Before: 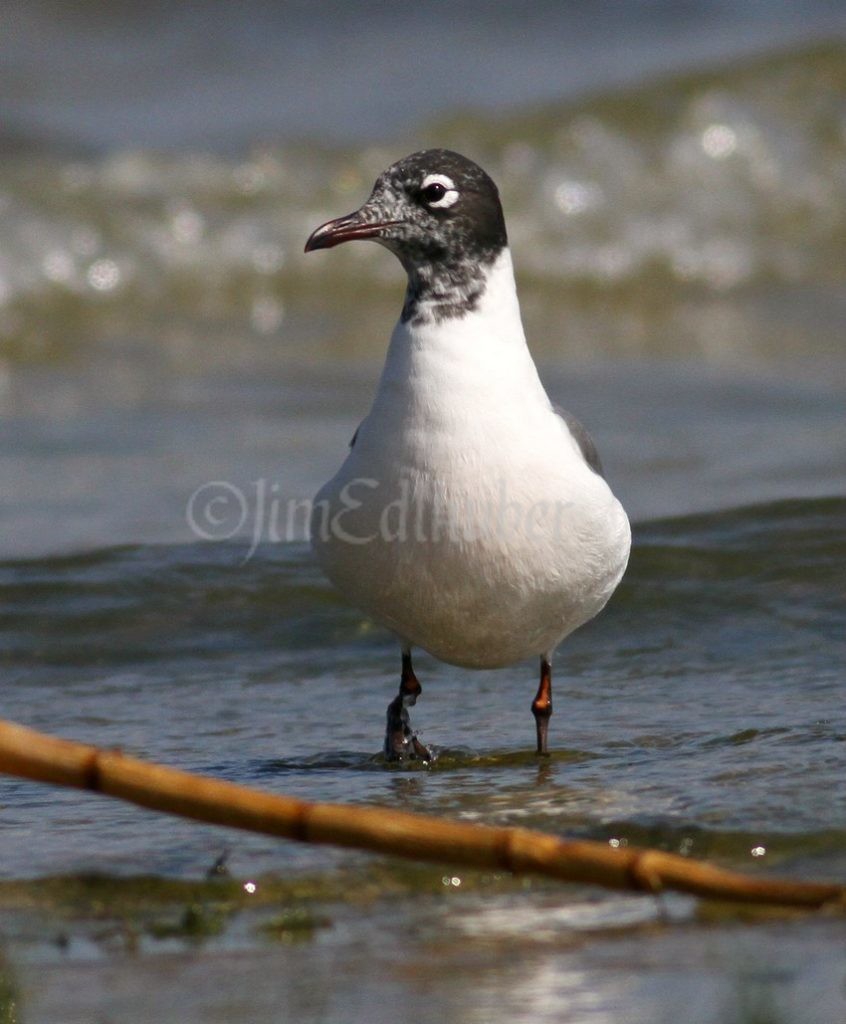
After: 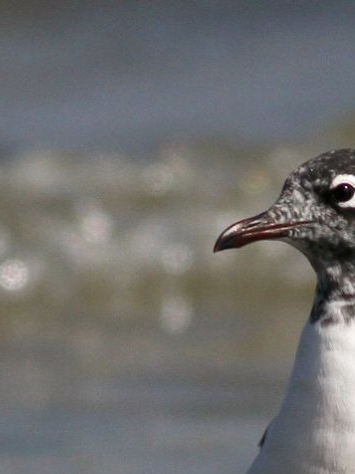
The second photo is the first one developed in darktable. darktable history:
color balance rgb: linear chroma grading › global chroma 15%, perceptual saturation grading › global saturation 30%
color zones: curves: ch0 [(0, 0.559) (0.153, 0.551) (0.229, 0.5) (0.429, 0.5) (0.571, 0.5) (0.714, 0.5) (0.857, 0.5) (1, 0.559)]; ch1 [(0, 0.417) (0.112, 0.336) (0.213, 0.26) (0.429, 0.34) (0.571, 0.35) (0.683, 0.331) (0.857, 0.344) (1, 0.417)]
crop and rotate: left 10.817%, top 0.062%, right 47.194%, bottom 53.626%
